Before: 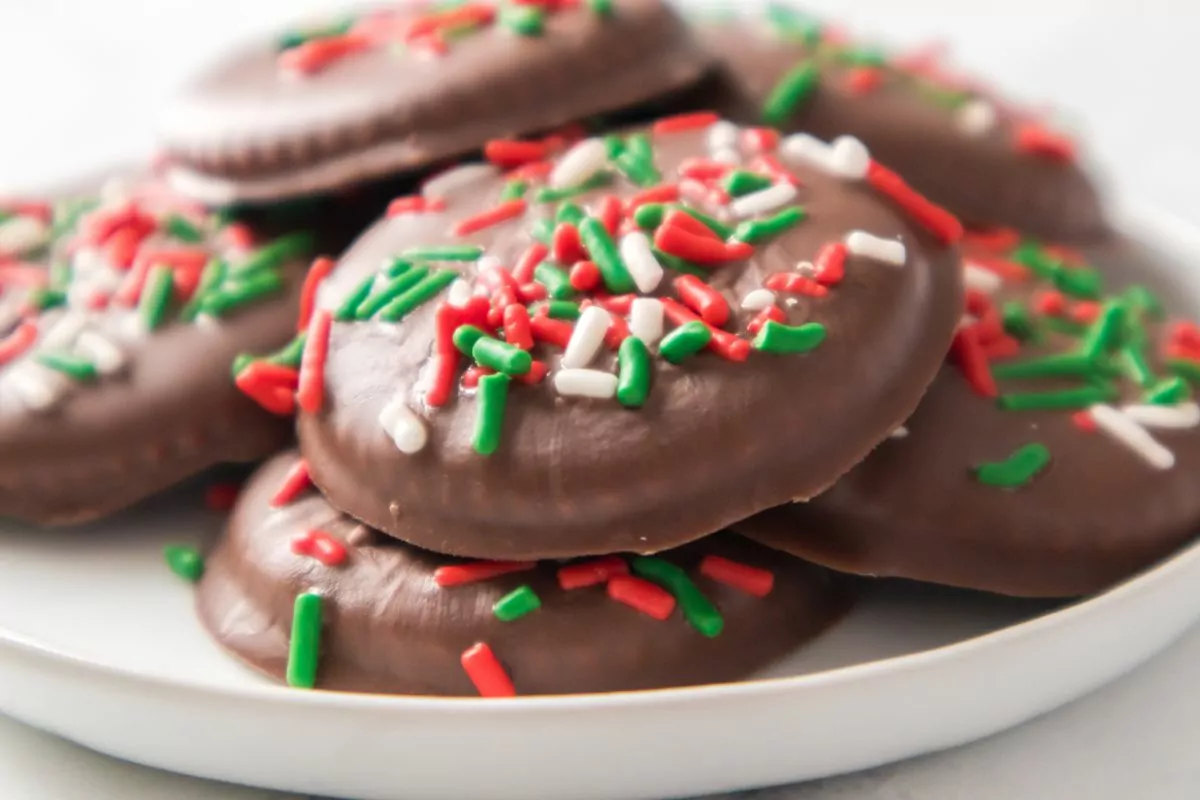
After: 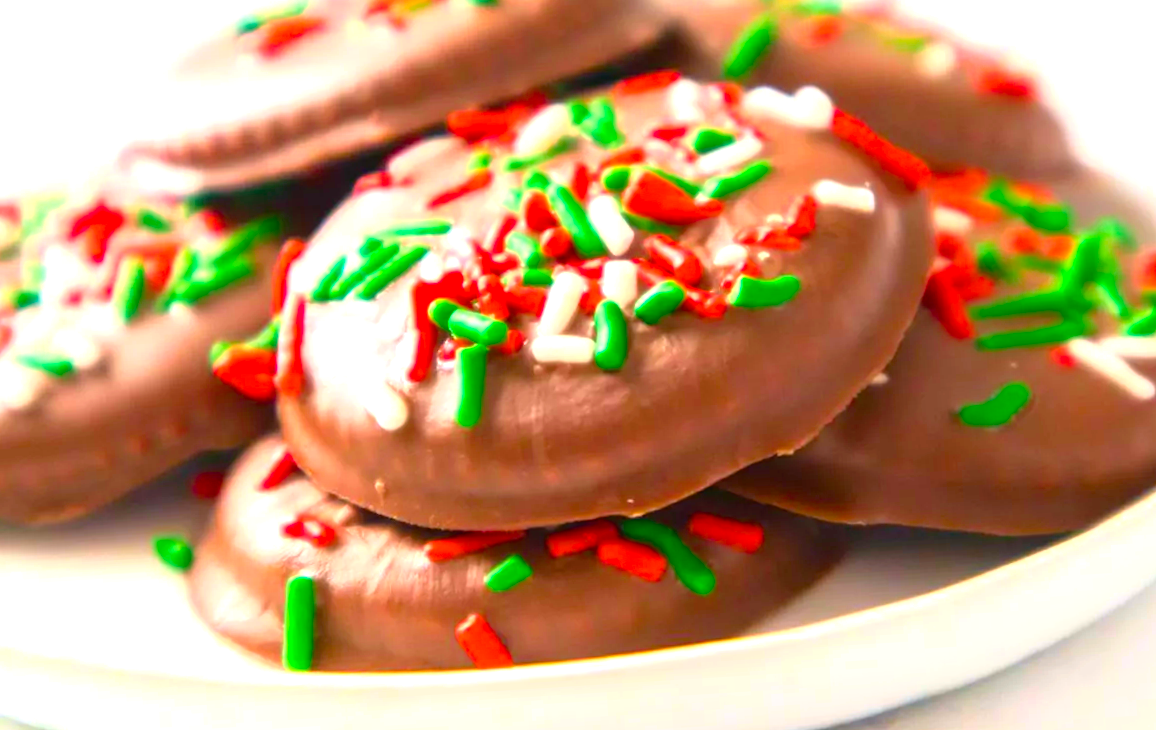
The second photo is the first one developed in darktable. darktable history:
contrast brightness saturation: contrast -0.08, brightness -0.04, saturation -0.11
exposure: exposure 1 EV, compensate highlight preservation false
base curve: curves: ch0 [(0, 0) (0.74, 0.67) (1, 1)]
tone curve: curves: ch0 [(0, 0) (0.389, 0.458) (0.745, 0.82) (0.849, 0.917) (0.919, 0.969) (1, 1)]; ch1 [(0, 0) (0.437, 0.404) (0.5, 0.5) (0.529, 0.55) (0.58, 0.6) (0.616, 0.649) (1, 1)]; ch2 [(0, 0) (0.442, 0.428) (0.5, 0.5) (0.525, 0.543) (0.585, 0.62) (1, 1)], color space Lab, independent channels, preserve colors none
color balance rgb: linear chroma grading › global chroma 25%, perceptual saturation grading › global saturation 50%
rotate and perspective: rotation -3.52°, crop left 0.036, crop right 0.964, crop top 0.081, crop bottom 0.919
